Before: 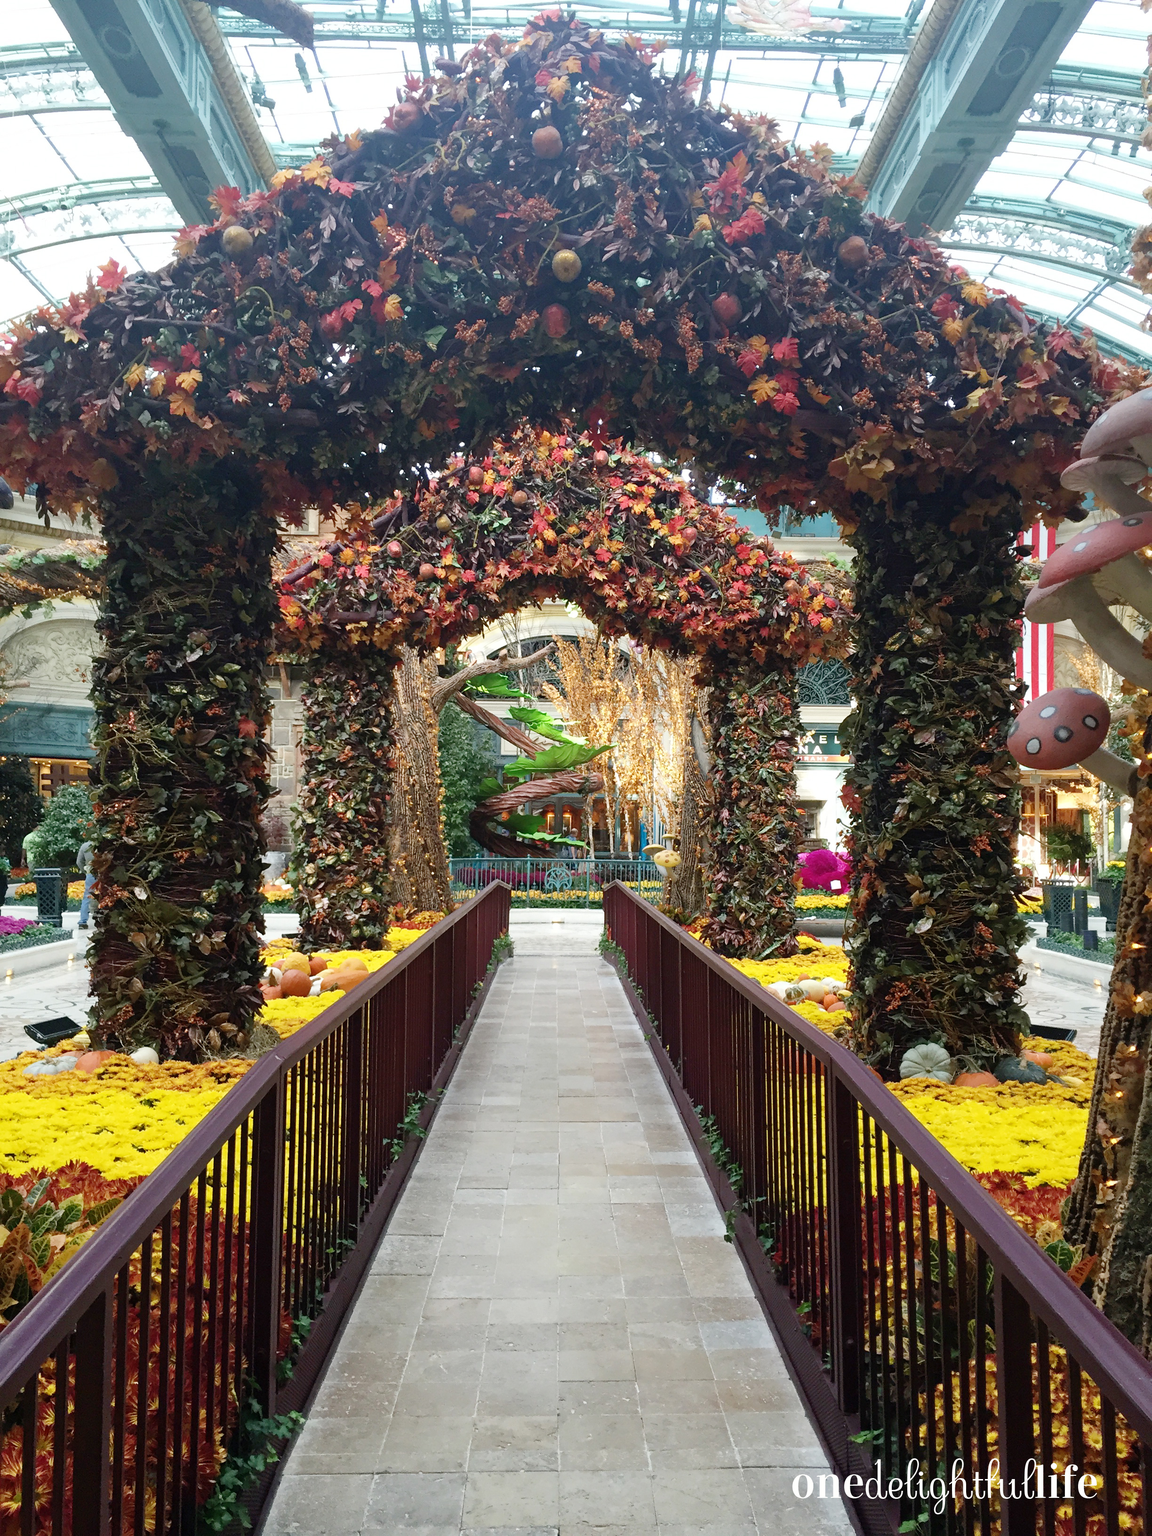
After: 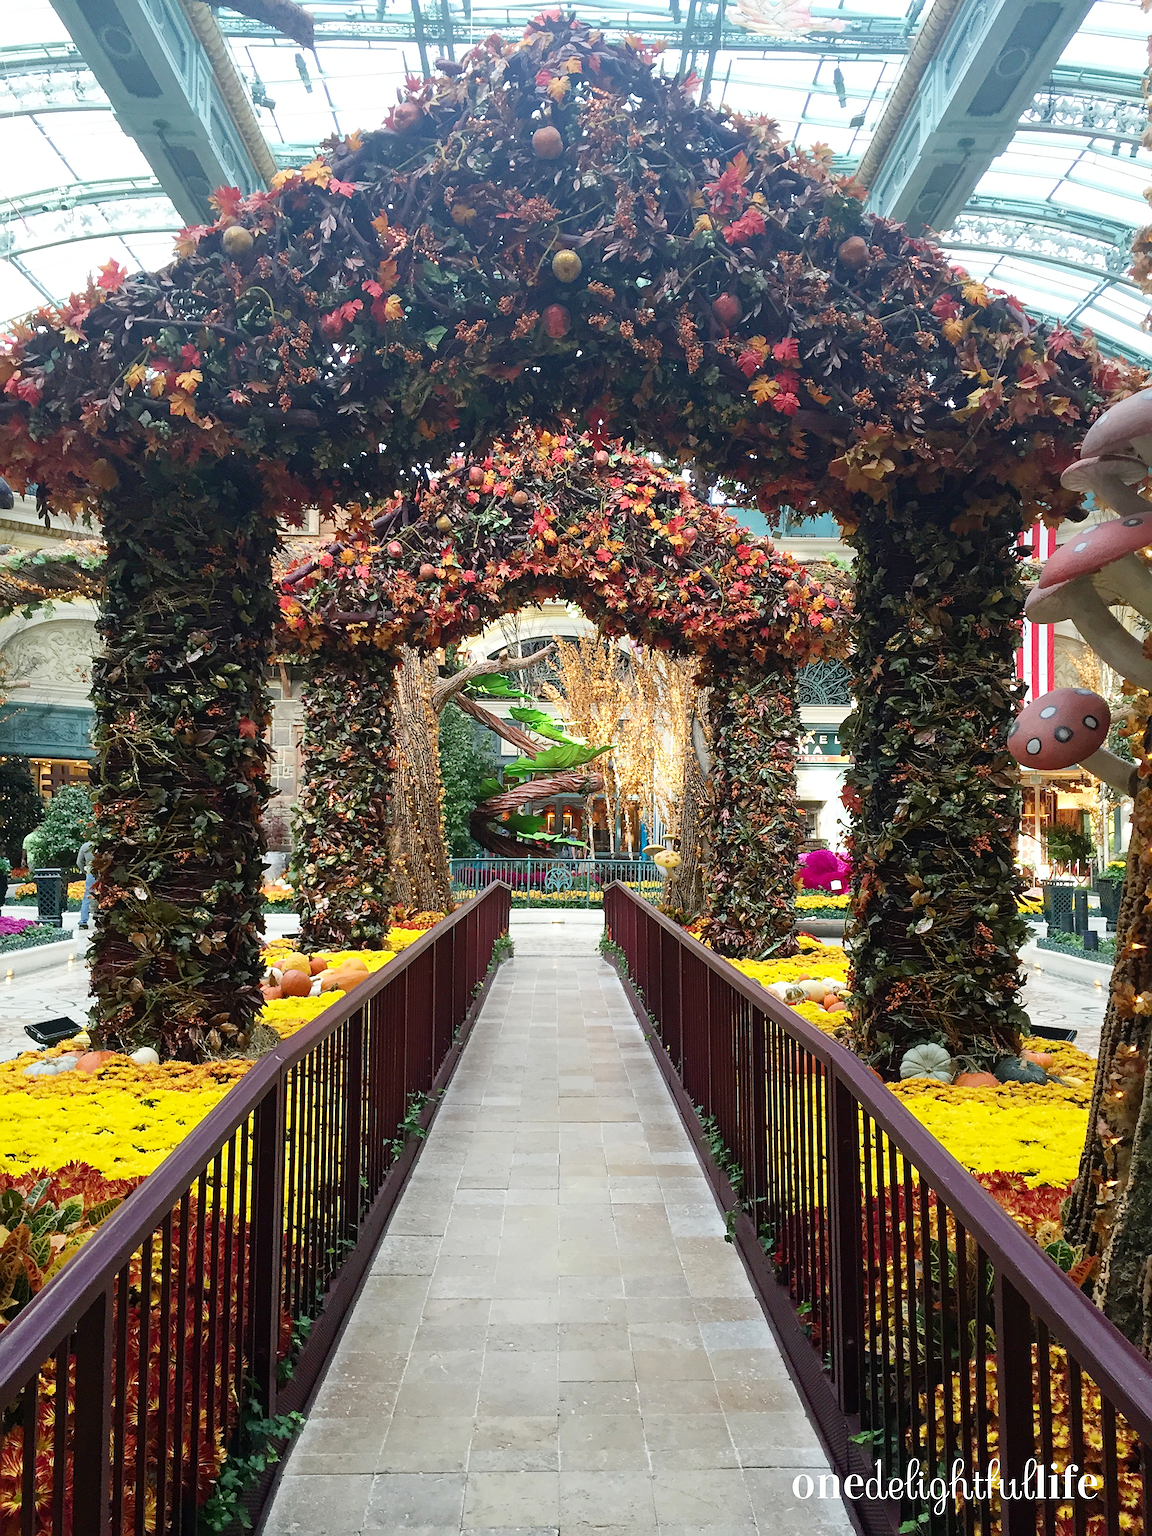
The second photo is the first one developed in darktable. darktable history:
contrast brightness saturation: contrast 0.1, brightness 0.03, saturation 0.09
sharpen: on, module defaults
color calibration: illuminant same as pipeline (D50), x 0.346, y 0.359, temperature 5002.42 K
